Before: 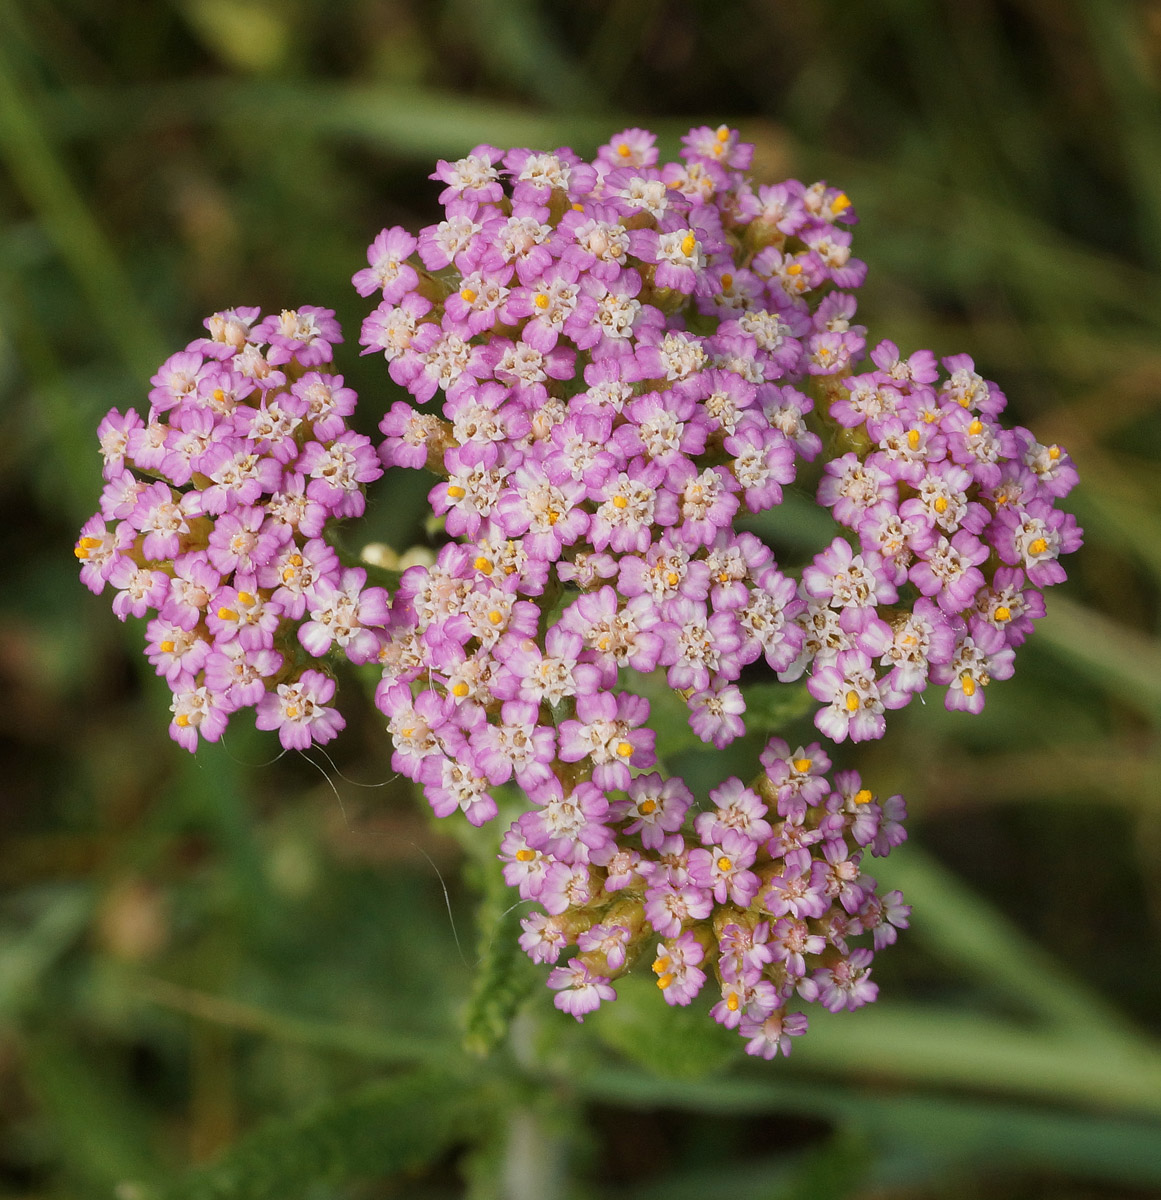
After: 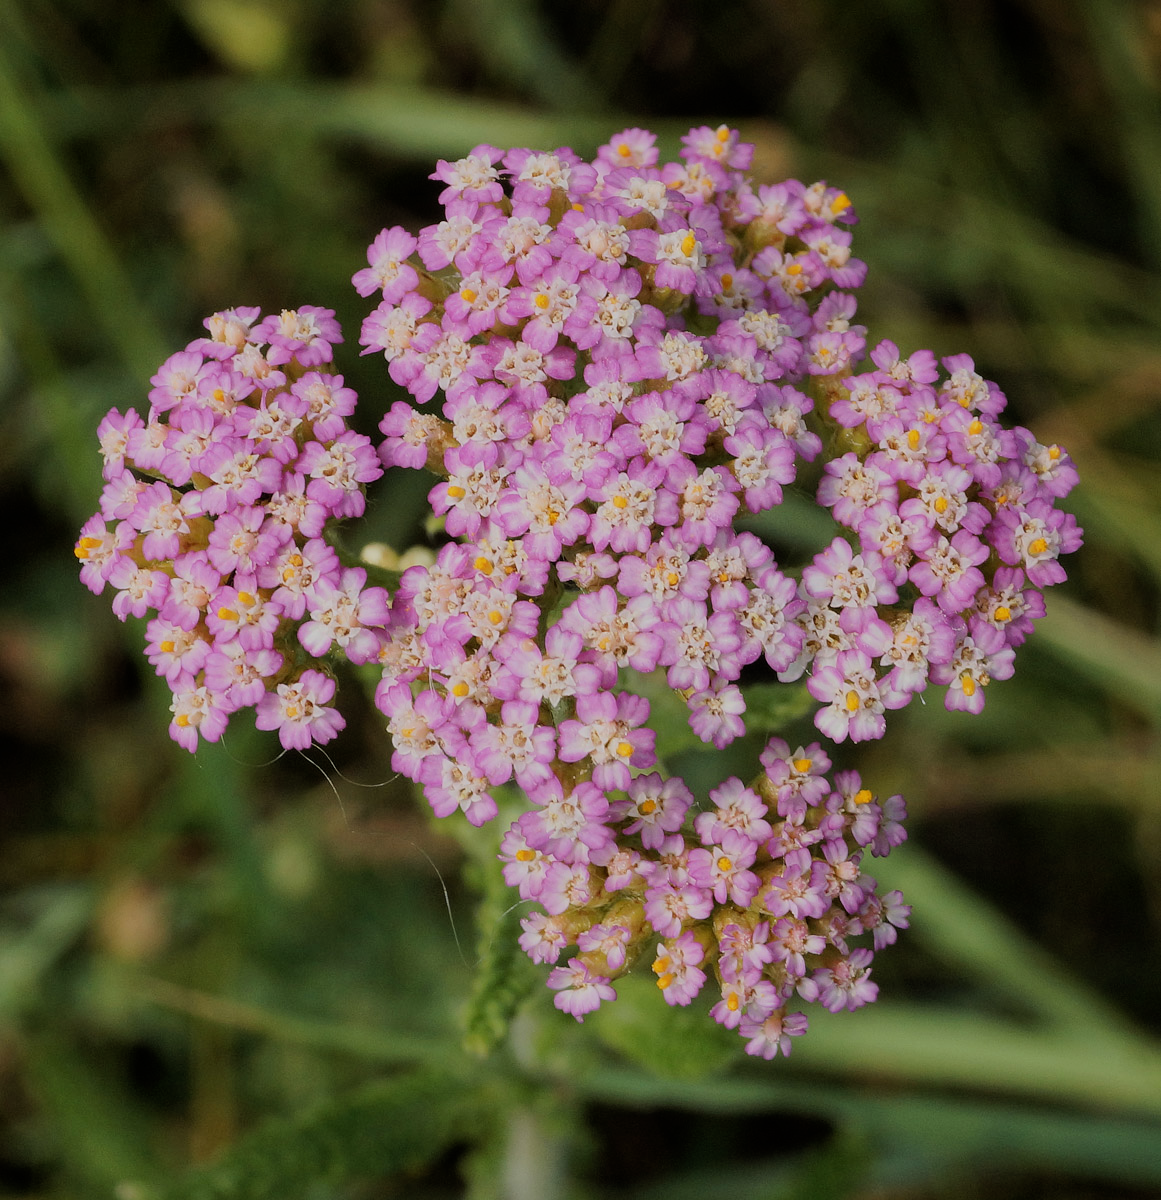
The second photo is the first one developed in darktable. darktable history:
filmic rgb: black relative exposure -7.31 EV, white relative exposure 5.07 EV, hardness 3.2, color science v6 (2022)
